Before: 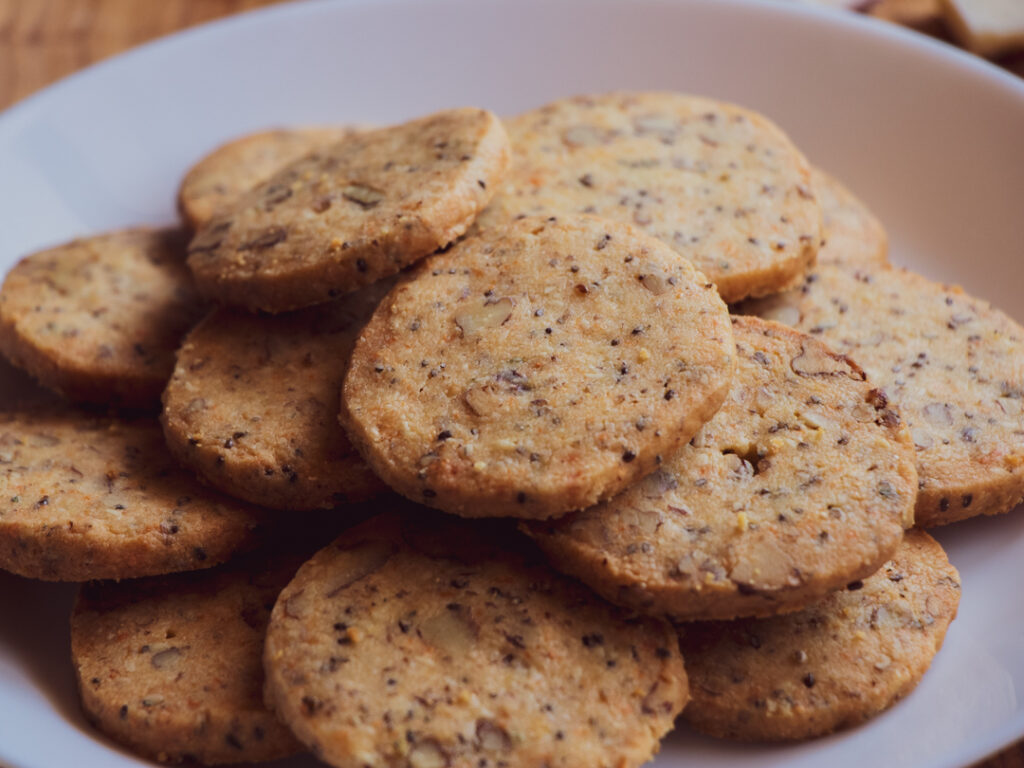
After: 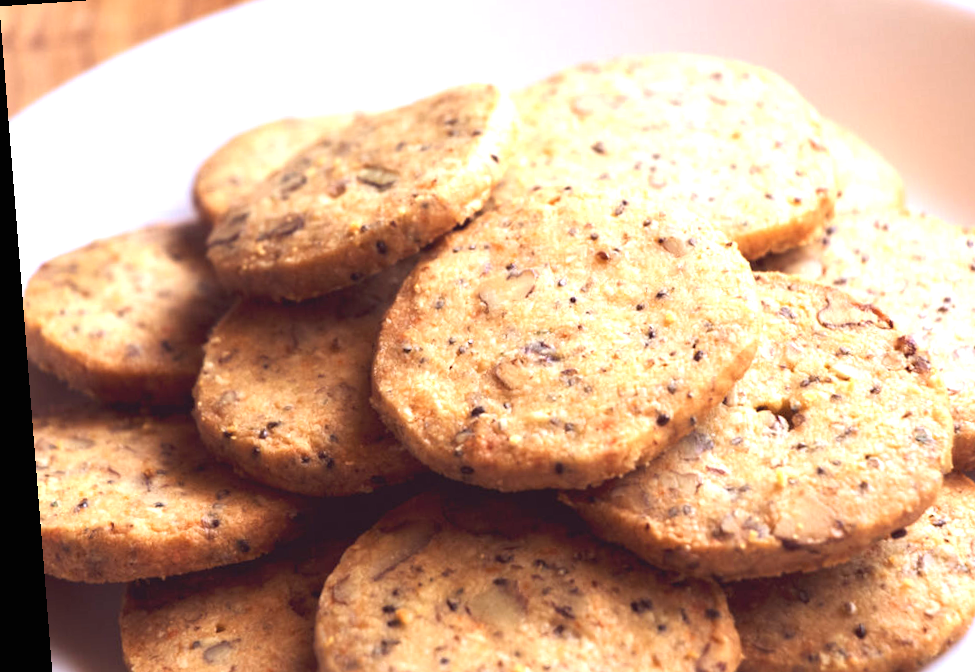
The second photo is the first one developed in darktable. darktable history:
exposure: black level correction 0, exposure 1.45 EV, compensate exposure bias true, compensate highlight preservation false
rotate and perspective: rotation -4.2°, shear 0.006, automatic cropping off
crop: top 7.49%, right 9.717%, bottom 11.943%
